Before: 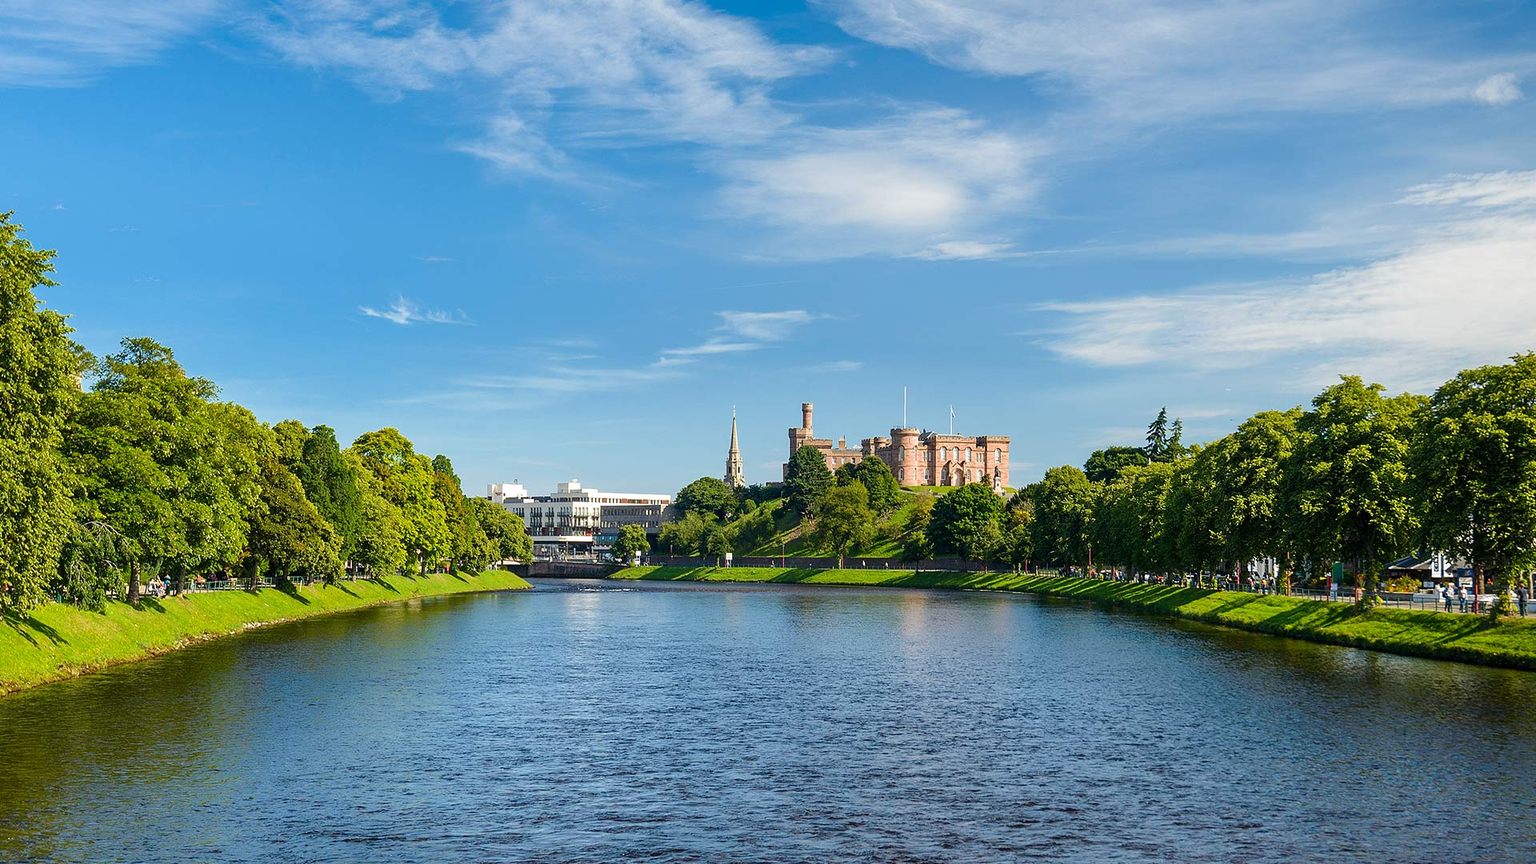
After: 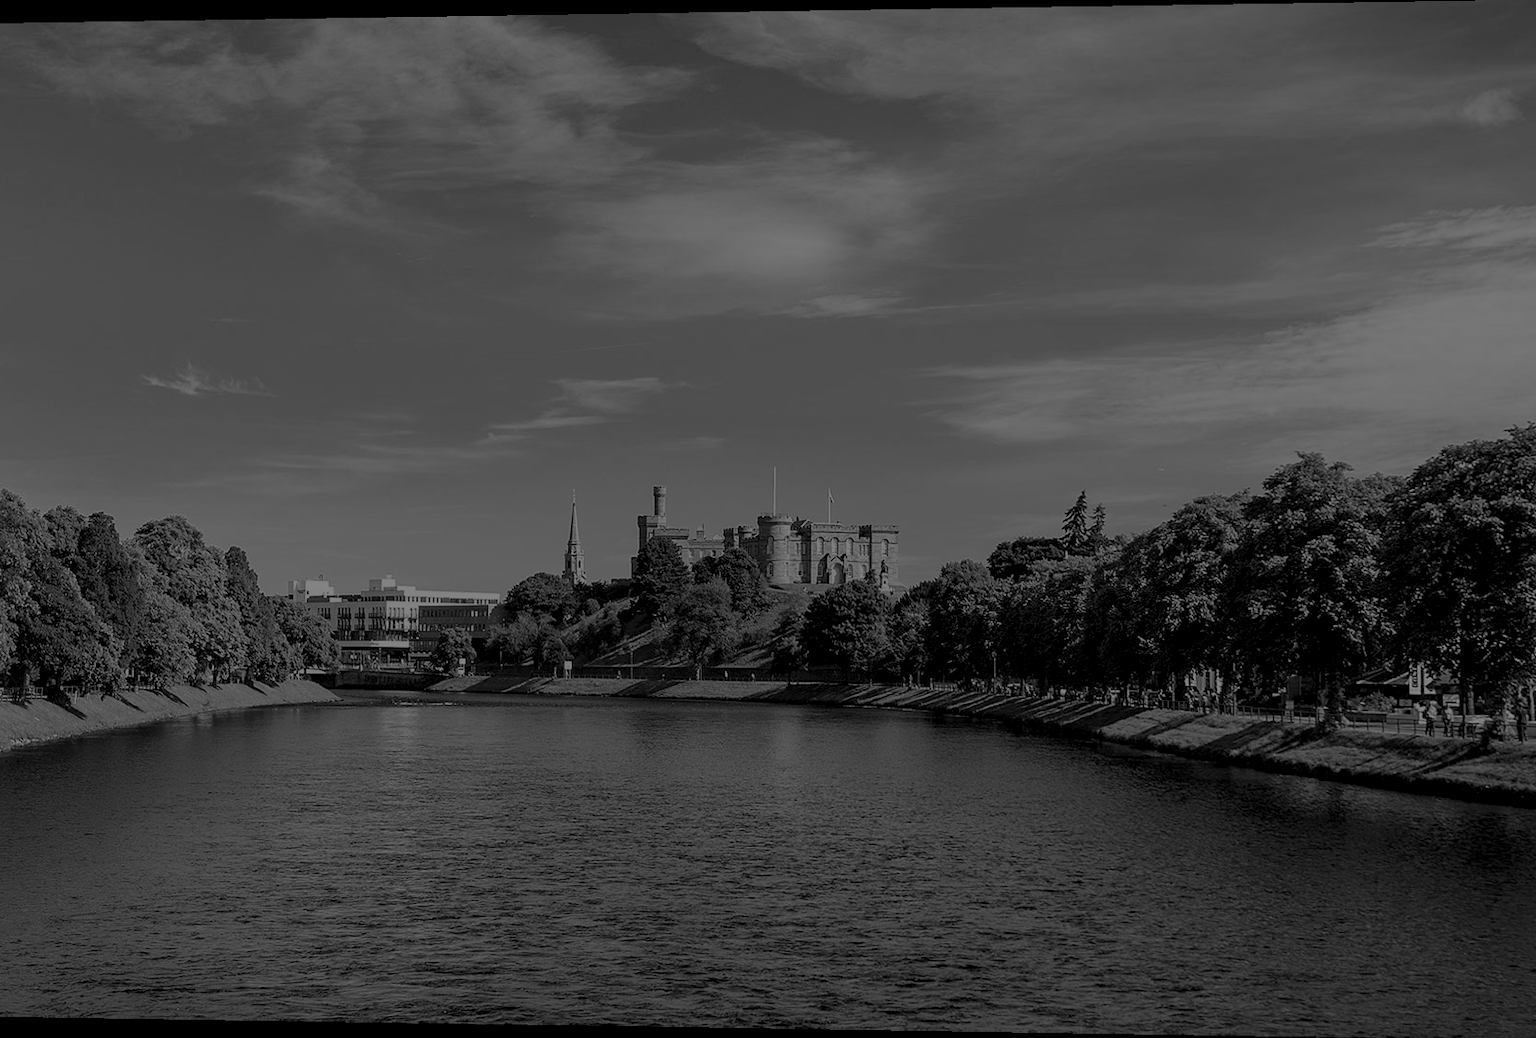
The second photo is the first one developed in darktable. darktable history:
rotate and perspective: lens shift (horizontal) -0.055, automatic cropping off
crop and rotate: left 14.584%
colorize: hue 194.4°, saturation 29%, source mix 61.75%, lightness 3.98%, version 1
monochrome: on, module defaults
